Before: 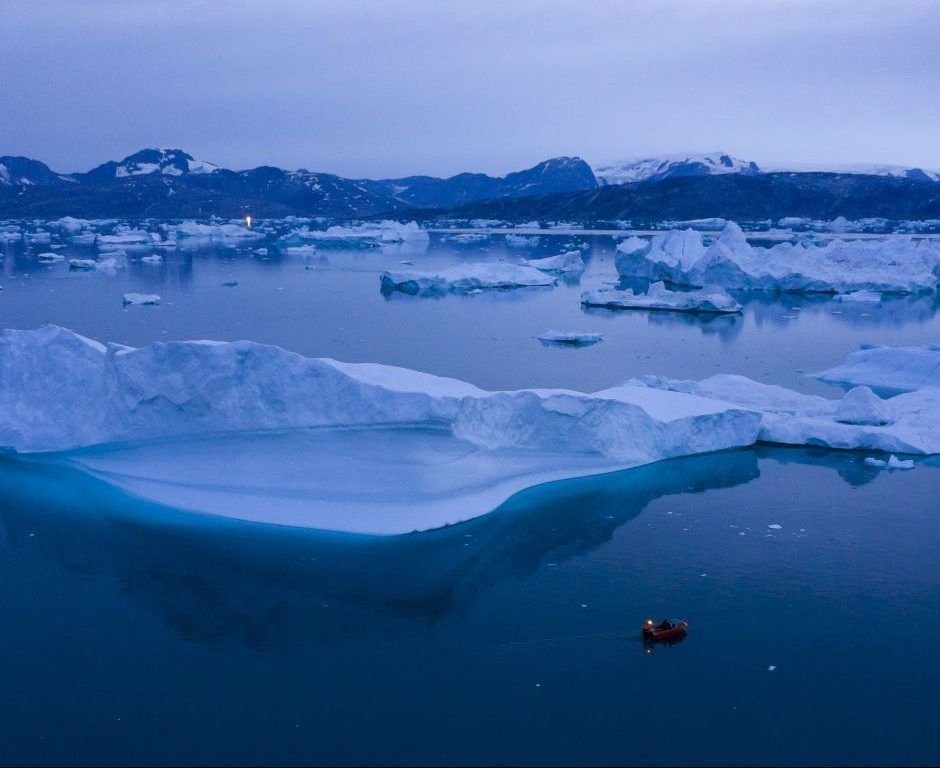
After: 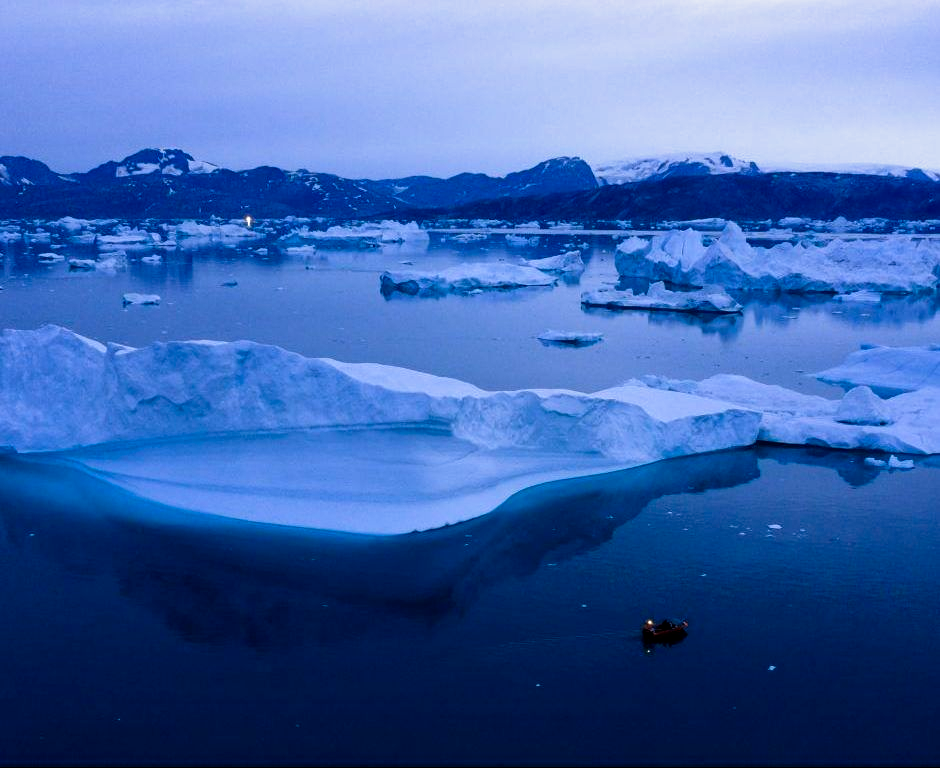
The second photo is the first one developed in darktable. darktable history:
filmic rgb: black relative exposure -8.2 EV, white relative exposure 2.2 EV, target white luminance 99.978%, hardness 7.16, latitude 75.37%, contrast 1.318, highlights saturation mix -2.51%, shadows ↔ highlights balance 30.79%, preserve chrominance no, color science v5 (2021)
